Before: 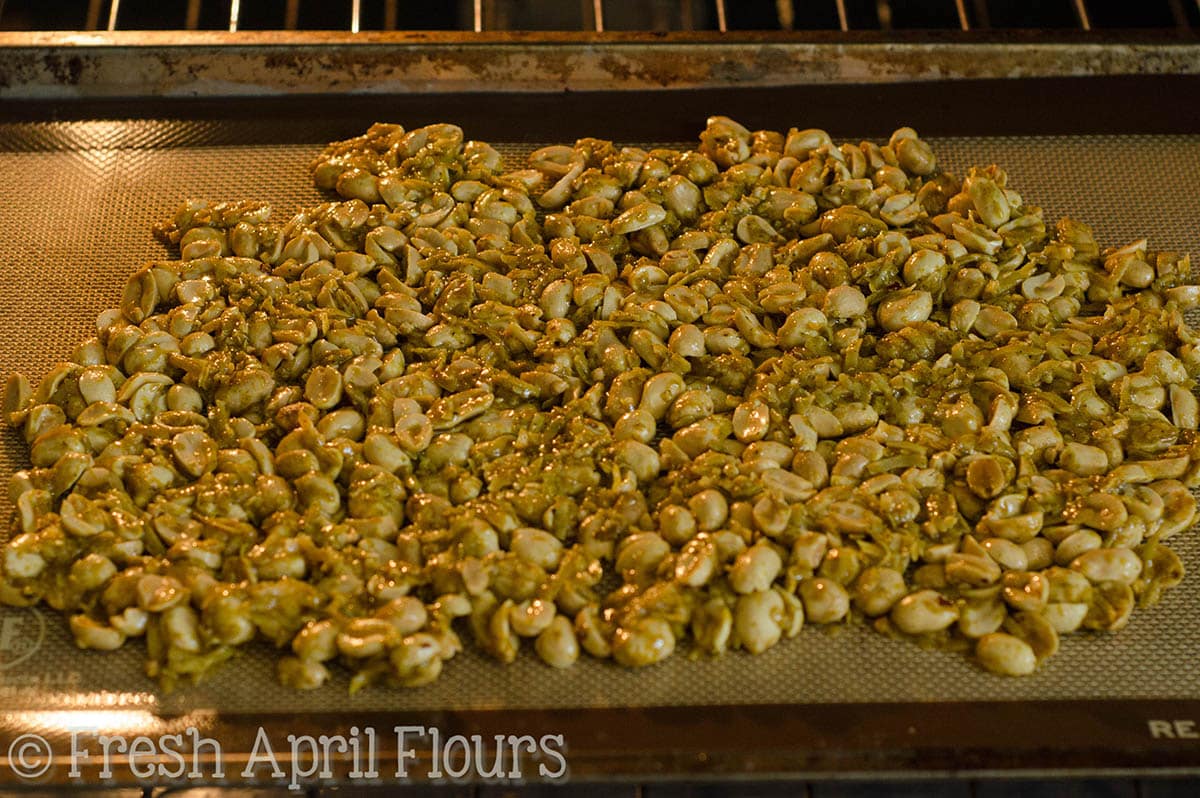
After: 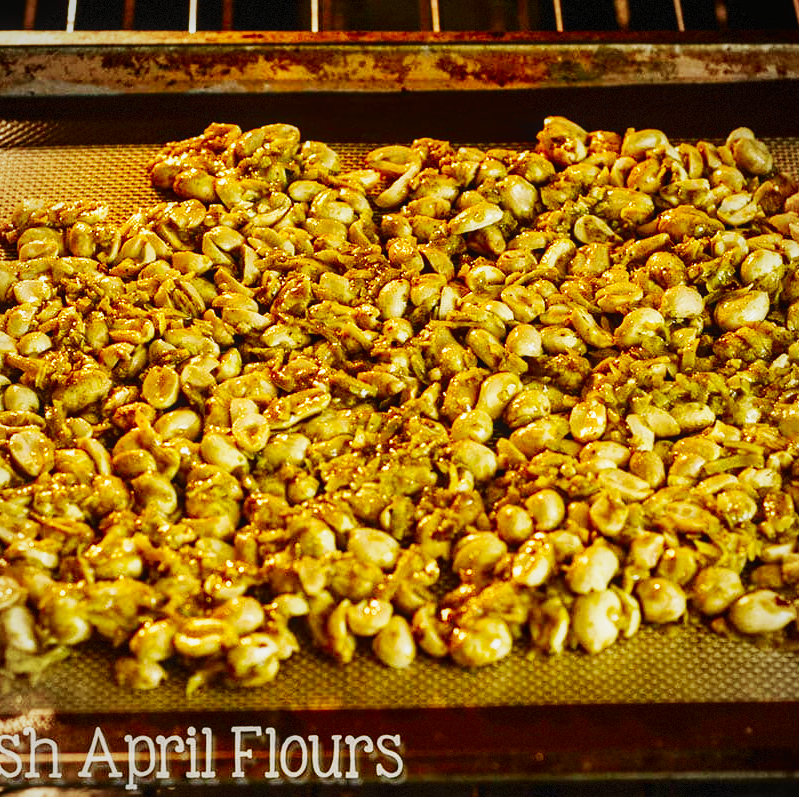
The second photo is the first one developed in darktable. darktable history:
crop and rotate: left 13.649%, right 19.753%
exposure: exposure 0.375 EV, compensate highlight preservation false
vignetting: brightness -0.19, saturation -0.293, automatic ratio true, dithering 8-bit output
tone equalizer: edges refinement/feathering 500, mask exposure compensation -1.57 EV, preserve details no
contrast brightness saturation: brightness -0.25, saturation 0.196
local contrast: detail 110%
base curve: curves: ch0 [(0, 0) (0.007, 0.004) (0.027, 0.03) (0.046, 0.07) (0.207, 0.54) (0.442, 0.872) (0.673, 0.972) (1, 1)], preserve colors none
